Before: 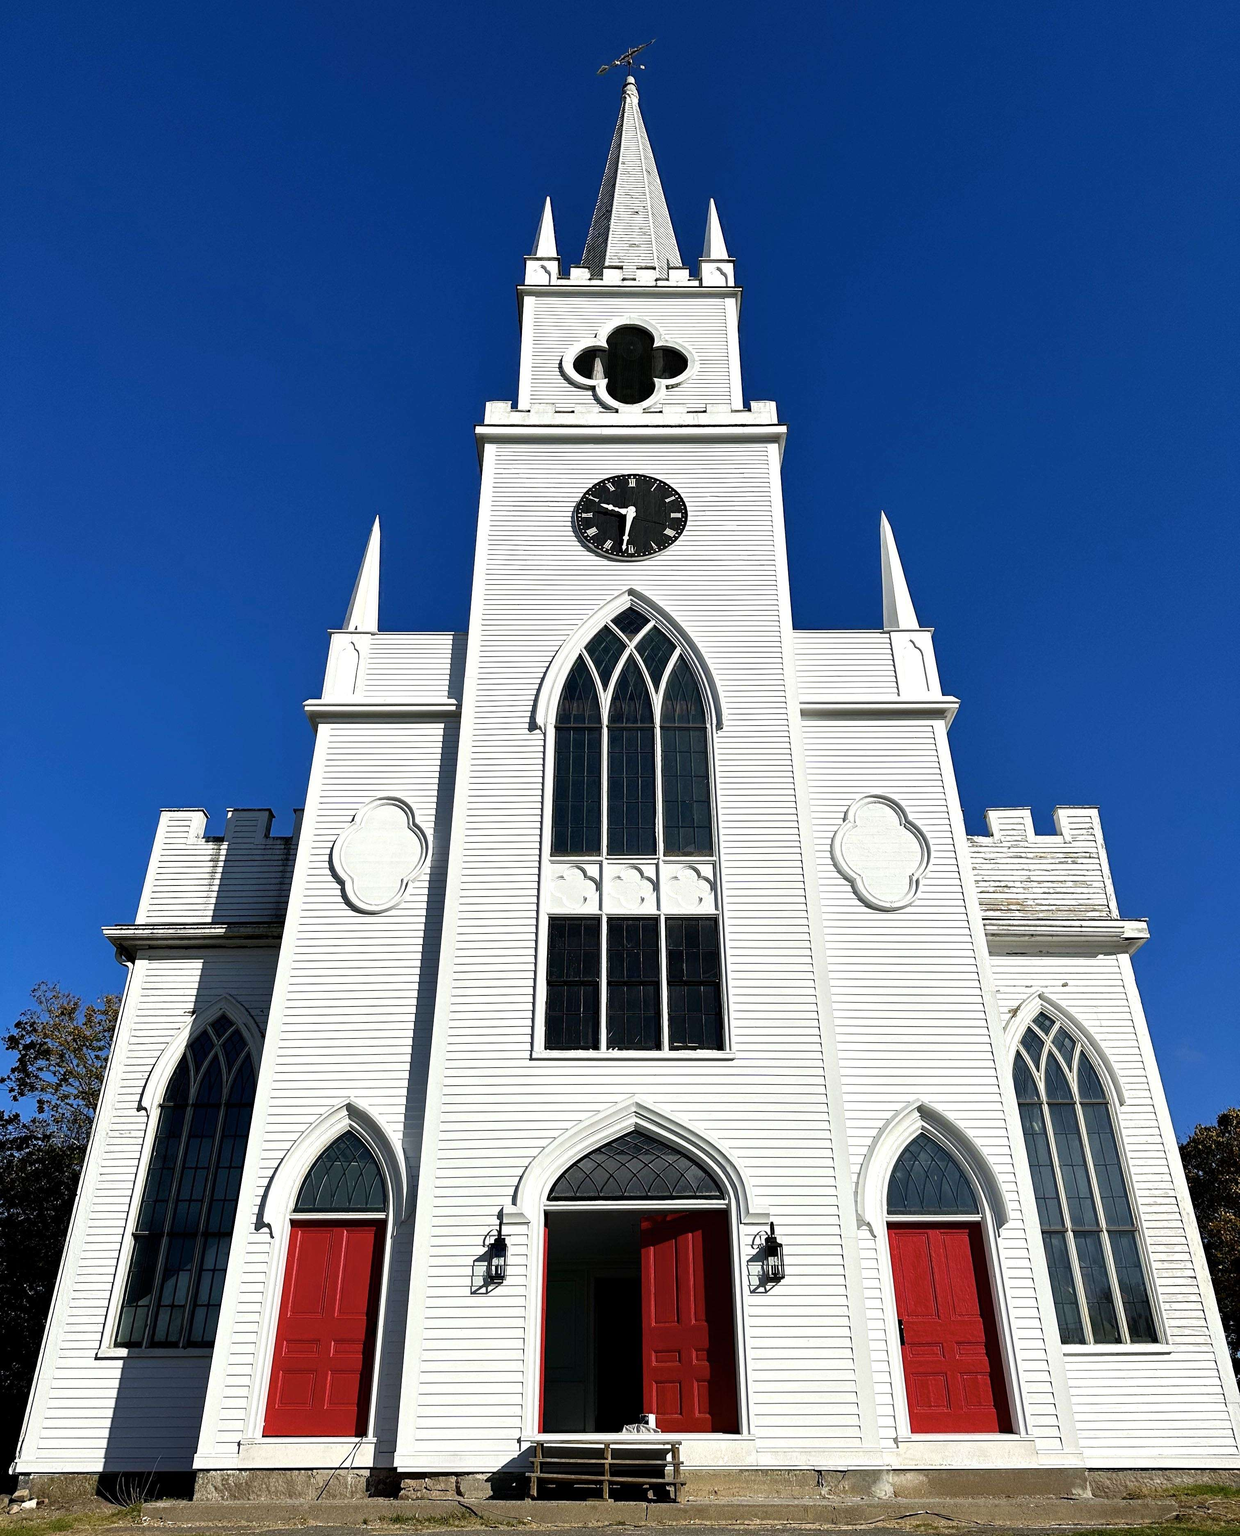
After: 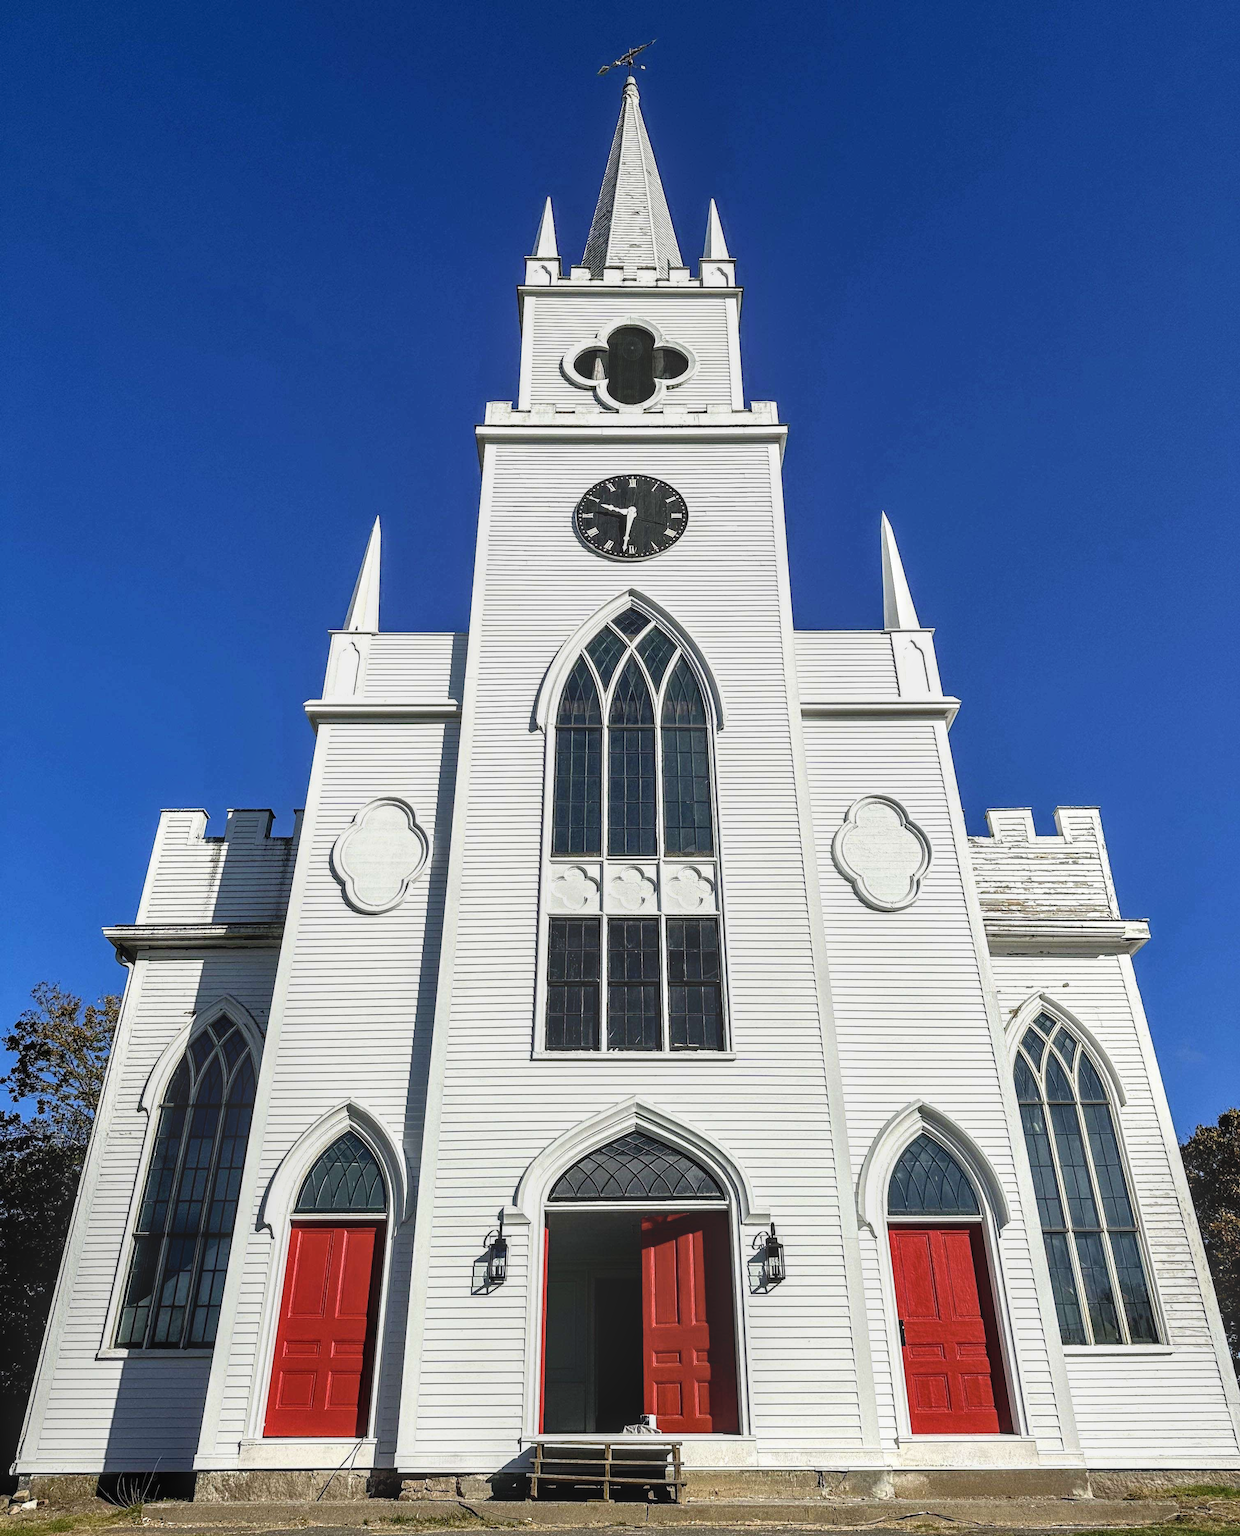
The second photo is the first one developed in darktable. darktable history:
local contrast: highlights 5%, shadows 7%, detail 133%
